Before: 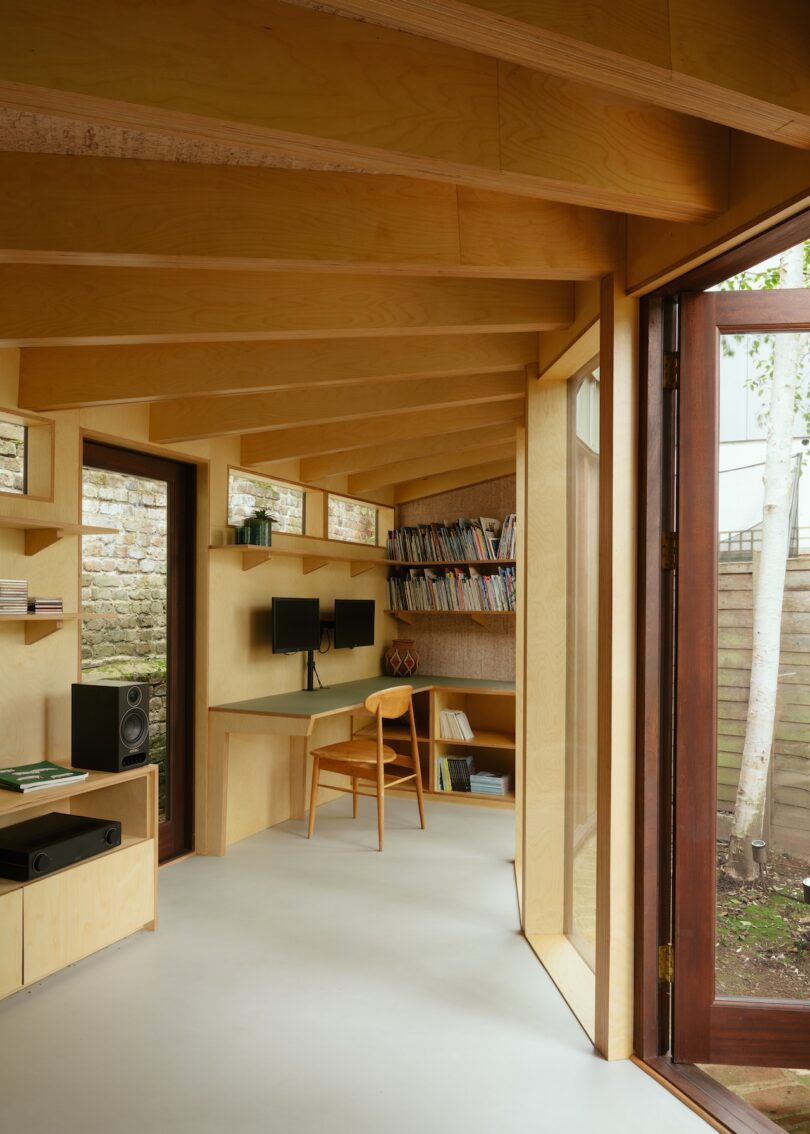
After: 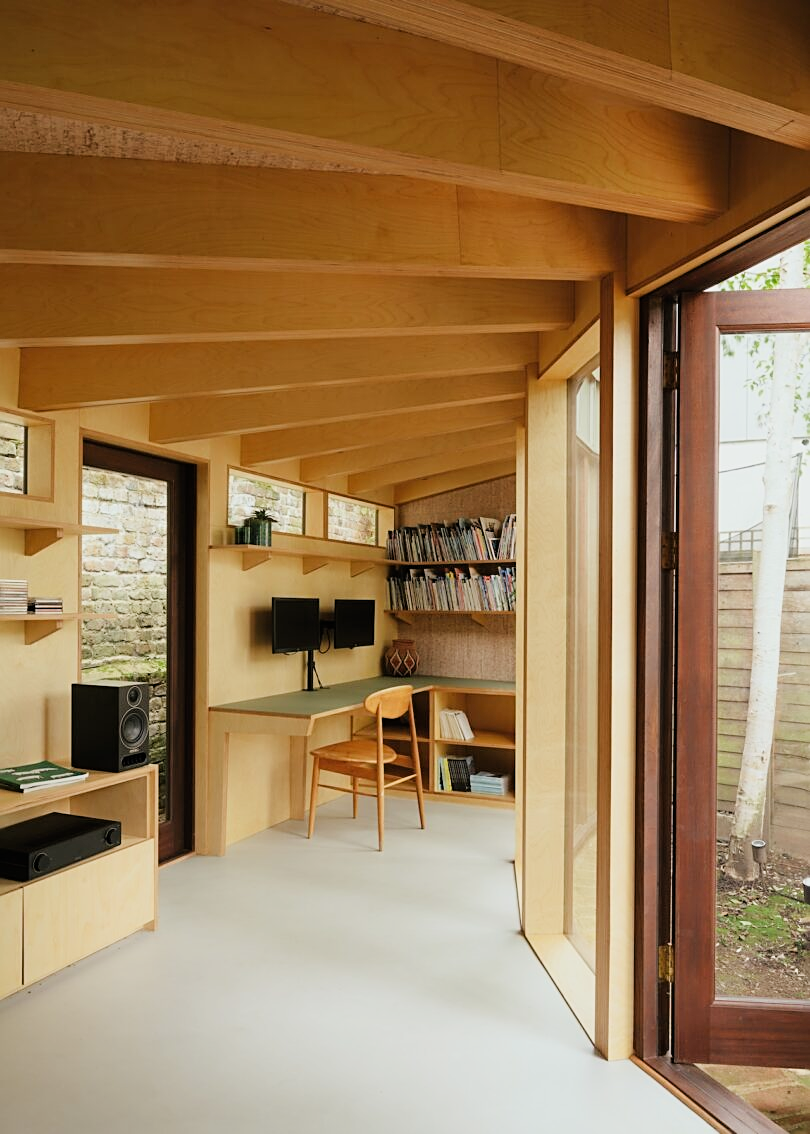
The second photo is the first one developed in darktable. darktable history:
sharpen: amount 0.495
exposure: black level correction -0.002, exposure 0.537 EV, compensate exposure bias true, compensate highlight preservation false
filmic rgb: black relative exposure -7.99 EV, white relative exposure 3.93 EV, hardness 4.21
